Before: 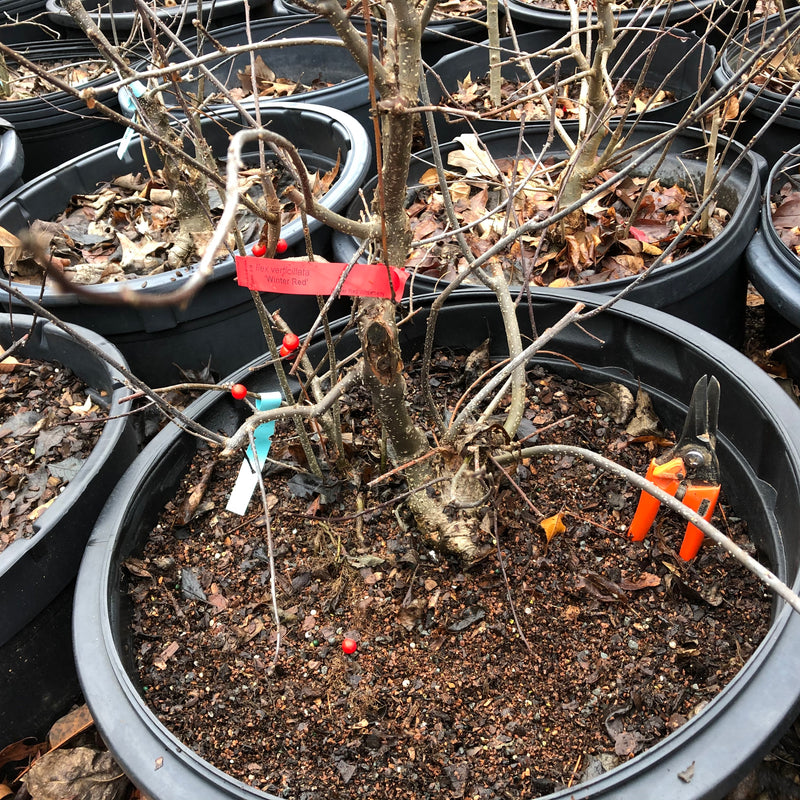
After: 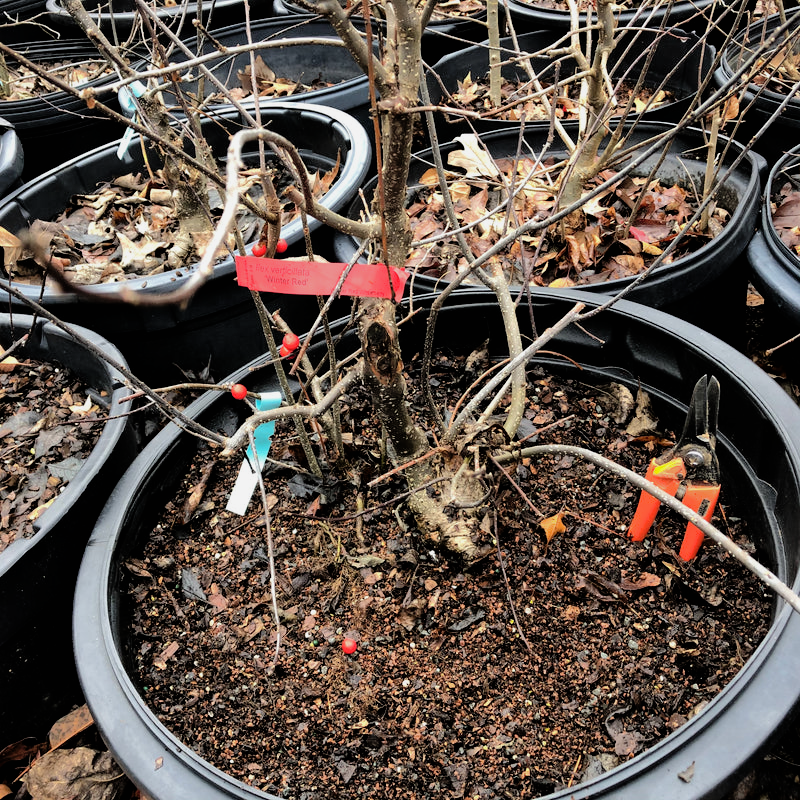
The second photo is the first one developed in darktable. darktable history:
shadows and highlights: highlights -60.1
filmic rgb: black relative exposure -5.34 EV, white relative exposure 2.88 EV, threshold 5.99 EV, dynamic range scaling -37.85%, hardness 4.01, contrast 1.594, highlights saturation mix -0.983%, iterations of high-quality reconstruction 0, enable highlight reconstruction true
